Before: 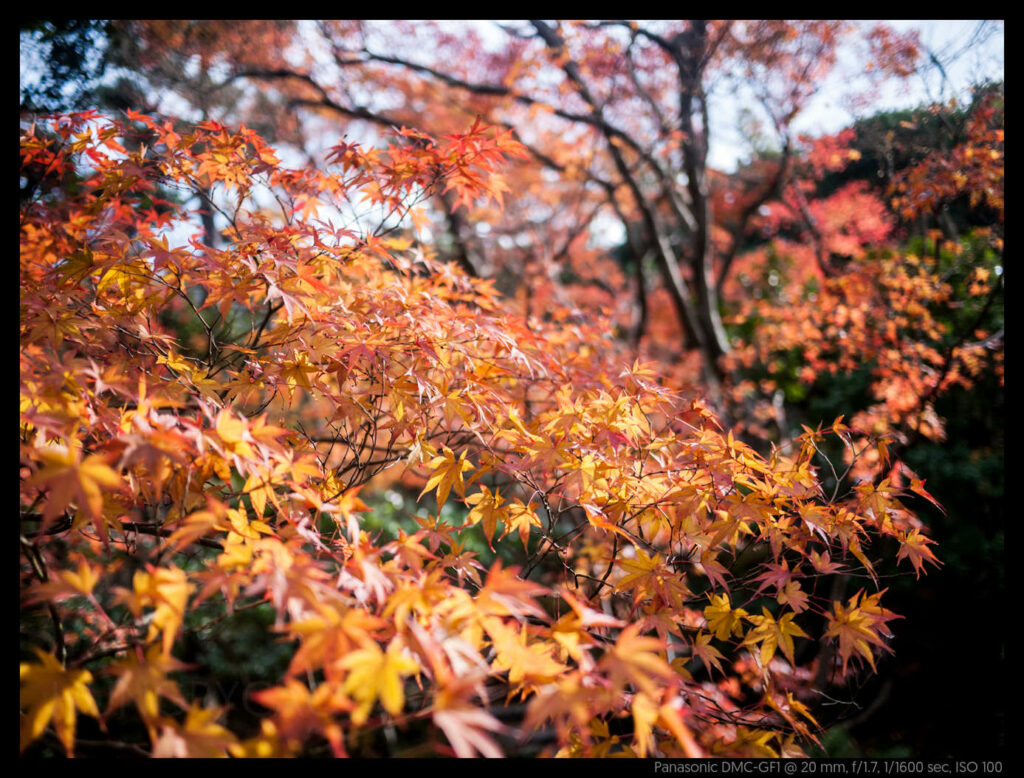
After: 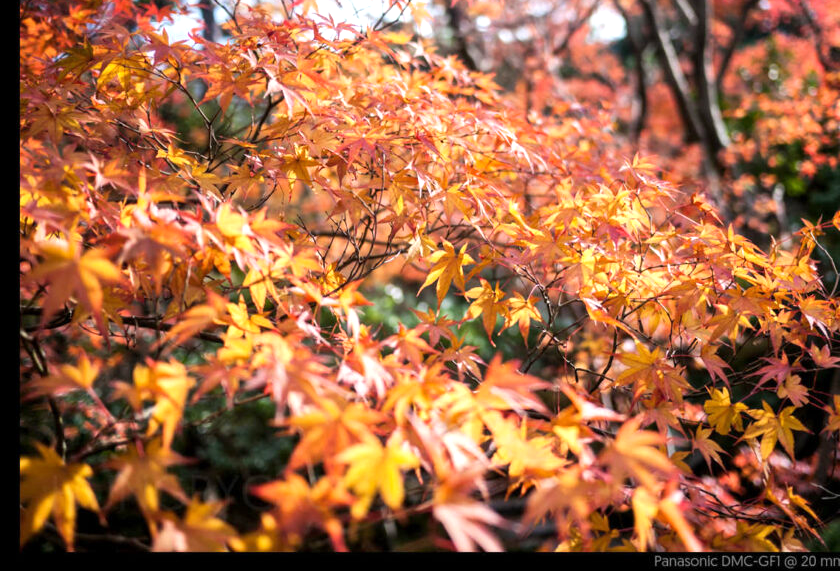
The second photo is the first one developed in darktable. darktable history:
crop: top 26.531%, right 17.959%
exposure: exposure 0.426 EV, compensate highlight preservation false
